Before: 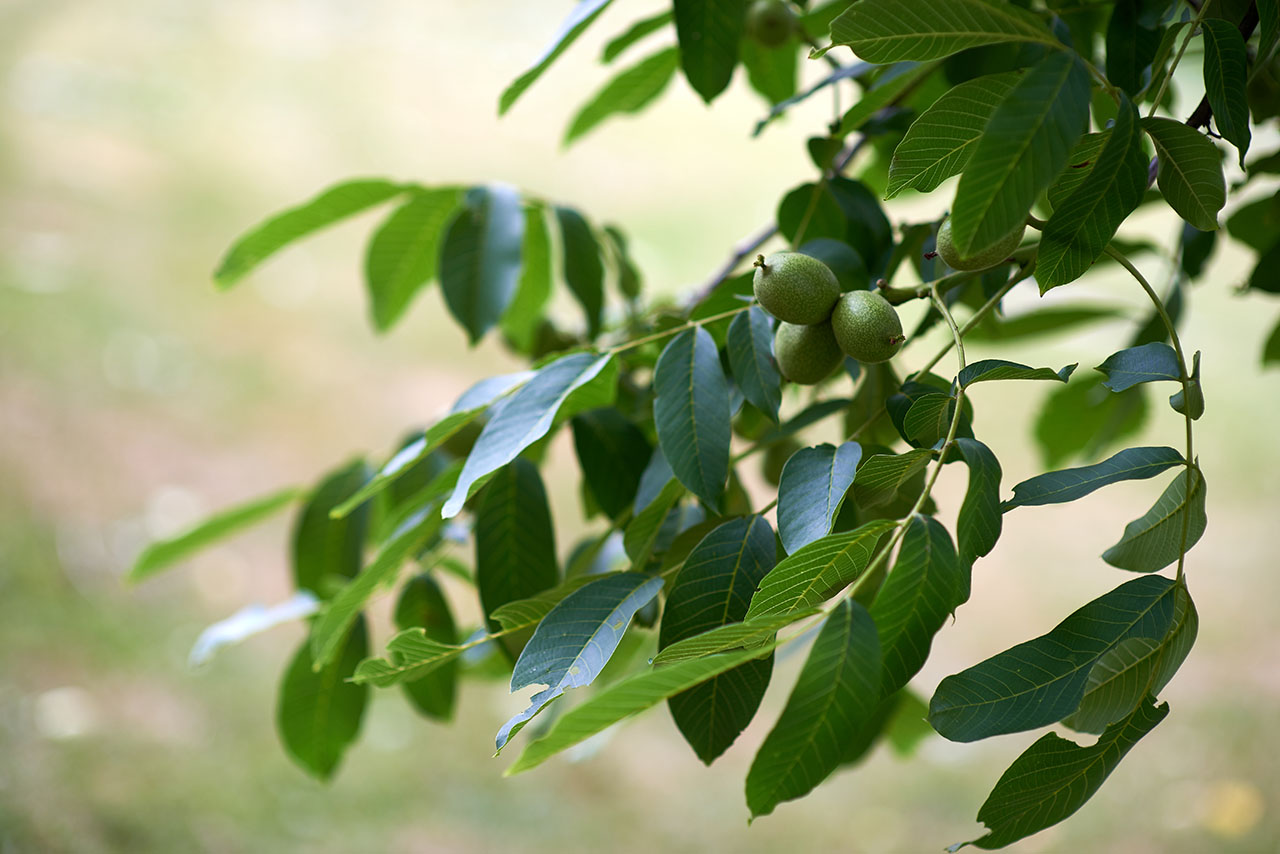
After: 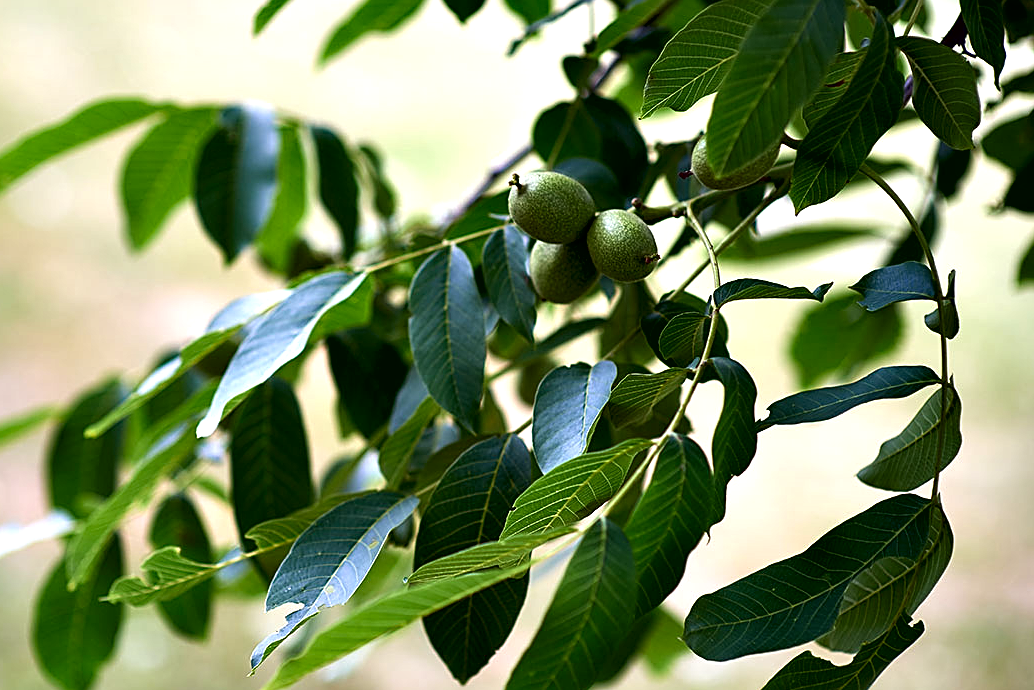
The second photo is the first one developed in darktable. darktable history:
crop: left 19.159%, top 9.58%, bottom 9.58%
sharpen: on, module defaults
local contrast: mode bilateral grid, contrast 10, coarseness 25, detail 115%, midtone range 0.2
contrast equalizer: octaves 7, y [[0.6 ×6], [0.55 ×6], [0 ×6], [0 ×6], [0 ×6]]
